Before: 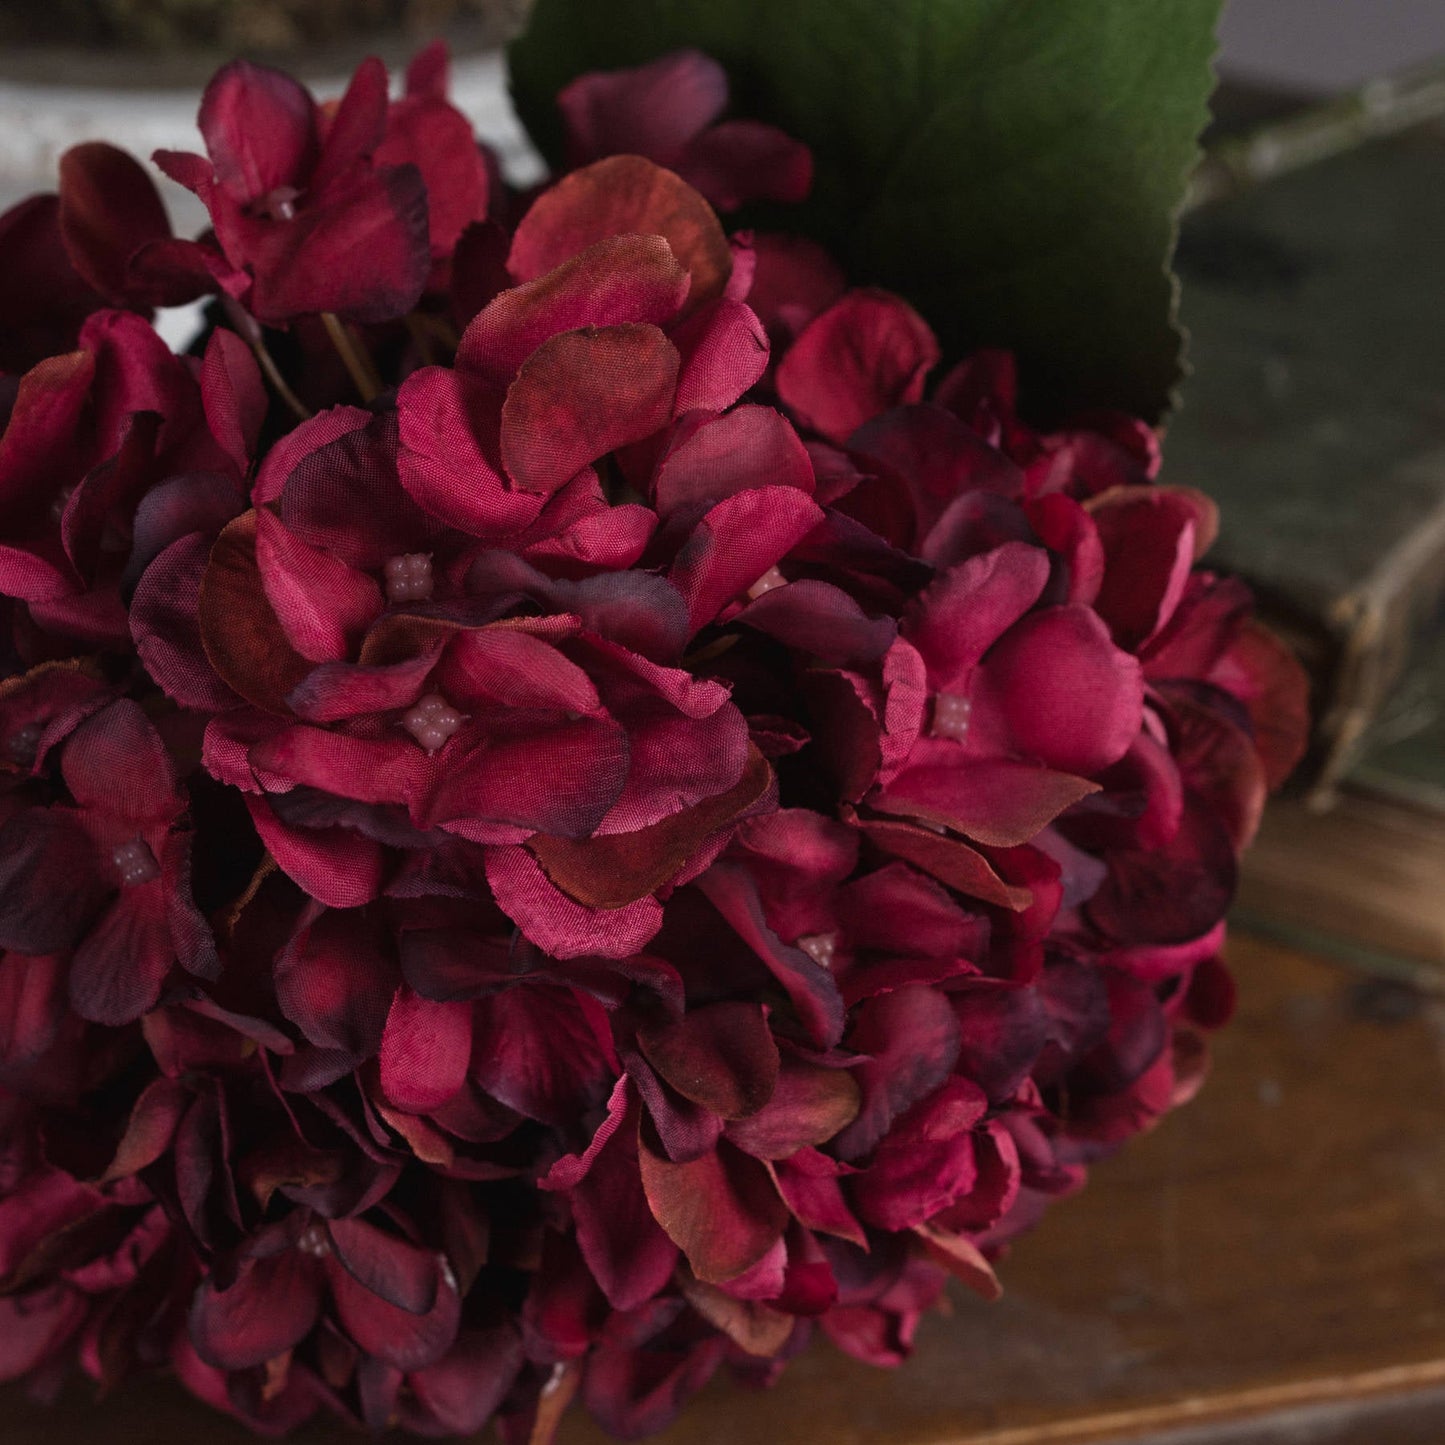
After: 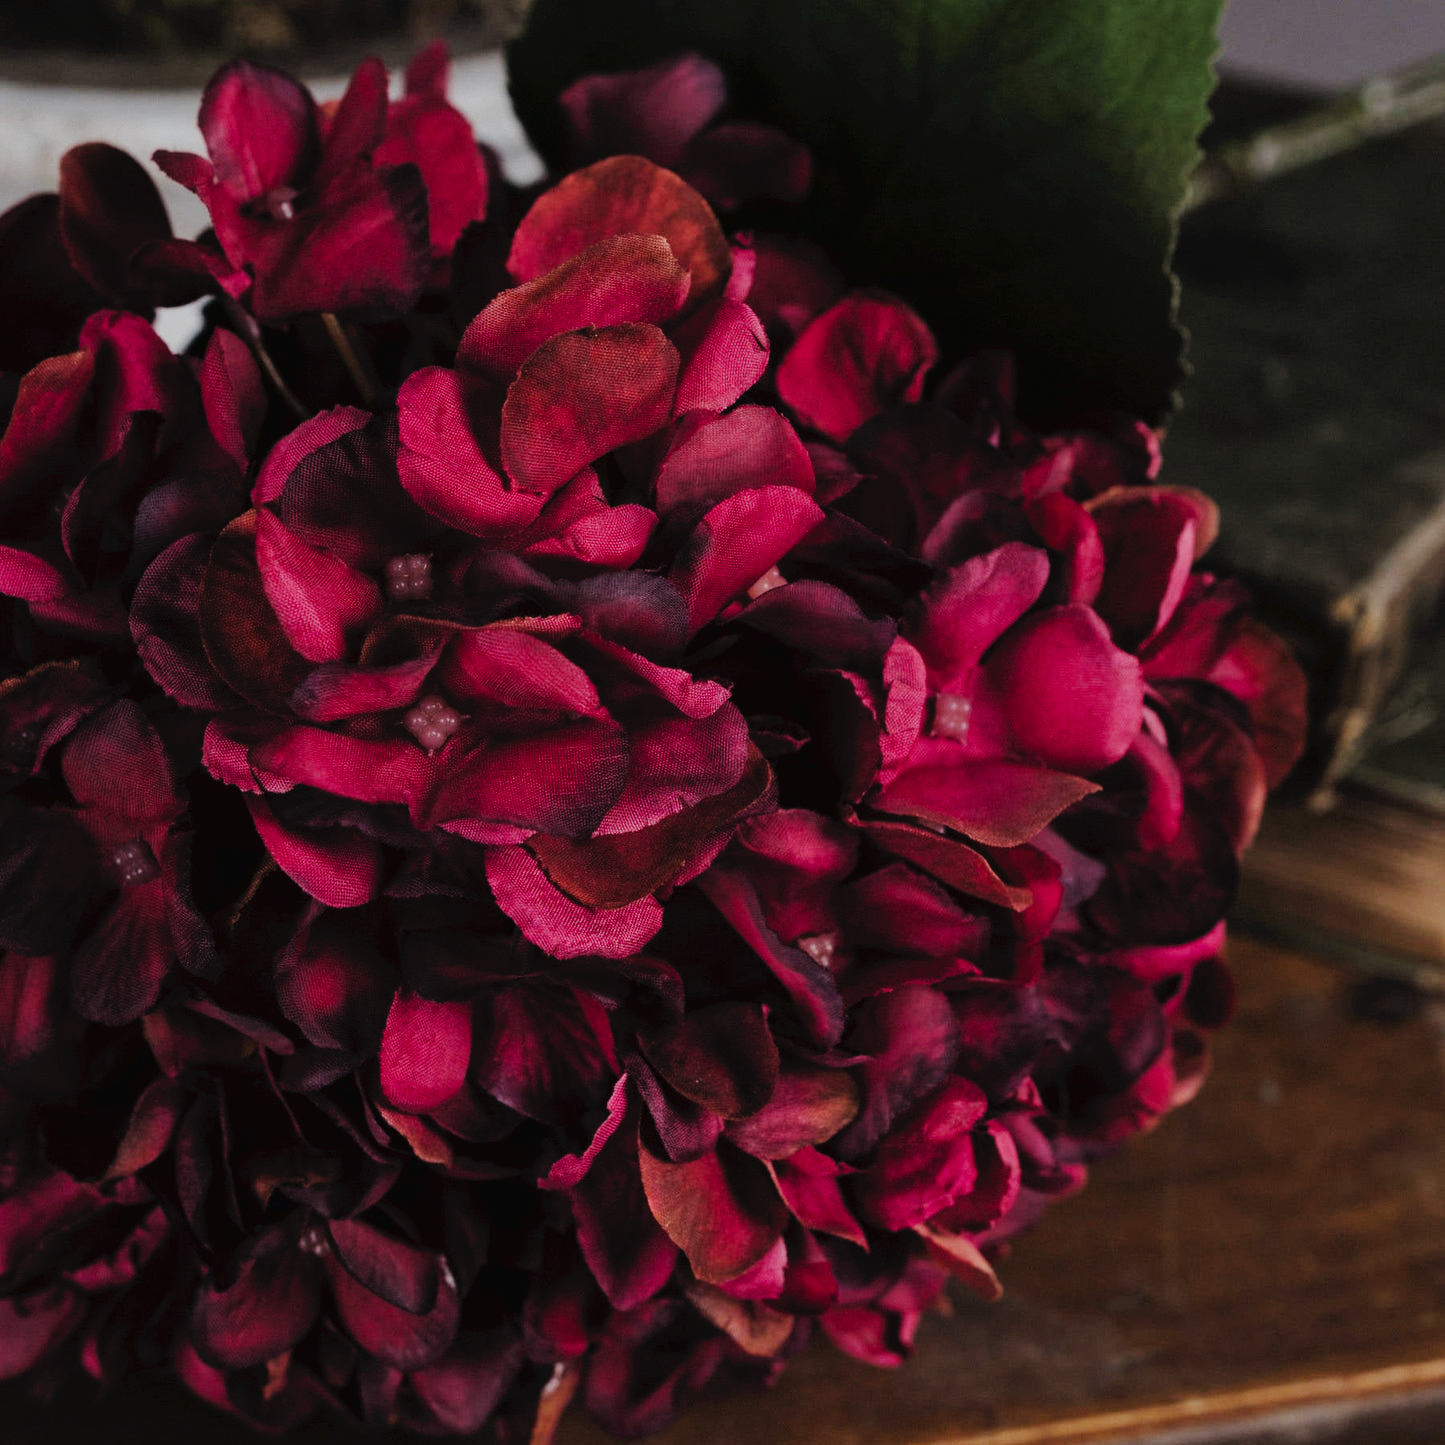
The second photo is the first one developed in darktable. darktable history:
tone curve: curves: ch0 [(0, 0) (0.003, 0.031) (0.011, 0.041) (0.025, 0.054) (0.044, 0.06) (0.069, 0.083) (0.1, 0.108) (0.136, 0.135) (0.177, 0.179) (0.224, 0.231) (0.277, 0.294) (0.335, 0.378) (0.399, 0.463) (0.468, 0.552) (0.543, 0.627) (0.623, 0.694) (0.709, 0.776) (0.801, 0.849) (0.898, 0.905) (1, 1)], preserve colors none
filmic rgb: black relative exposure -6.15 EV, white relative exposure 6.96 EV, hardness 2.23, color science v6 (2022)
